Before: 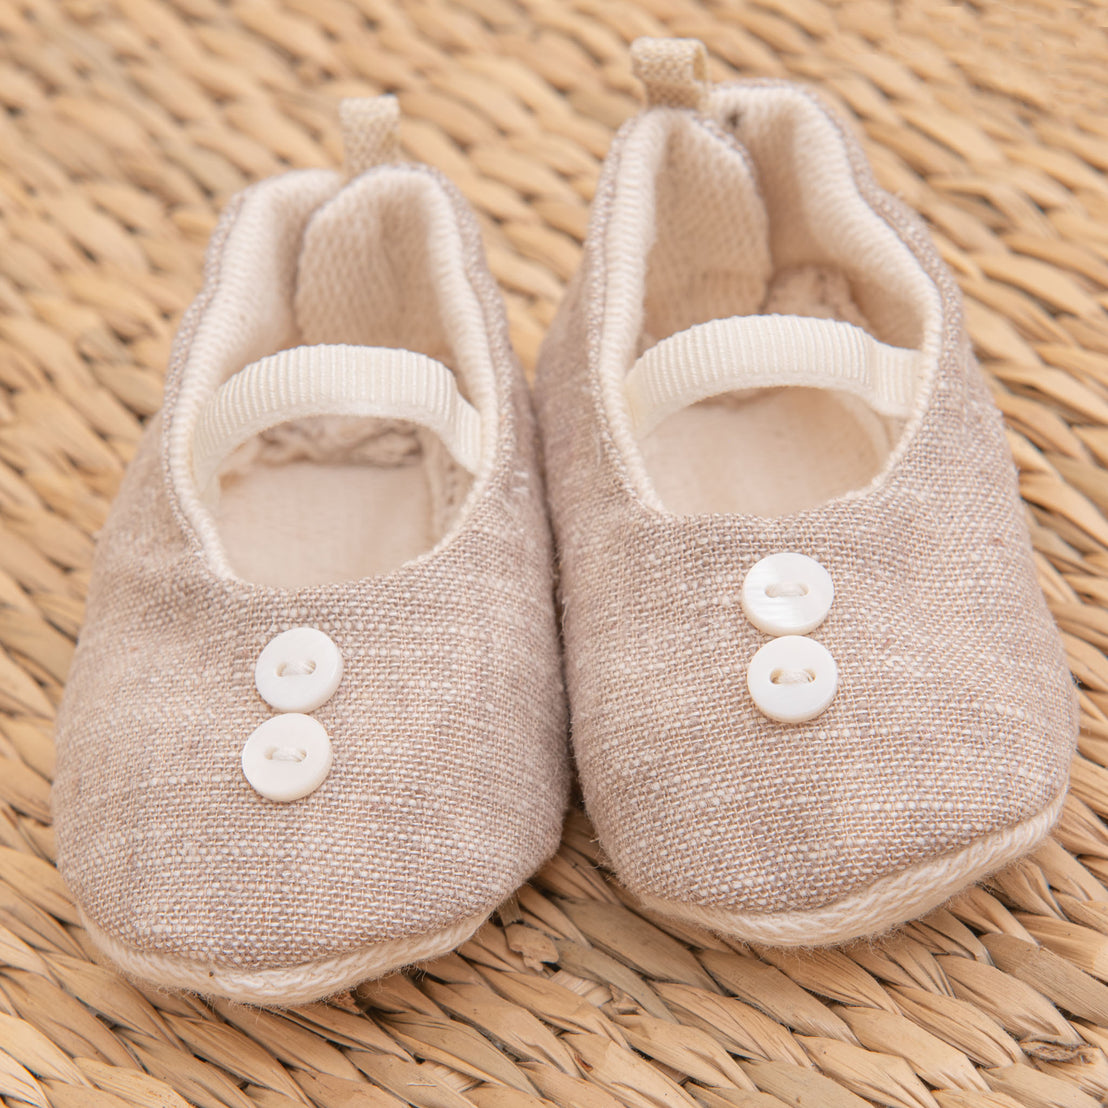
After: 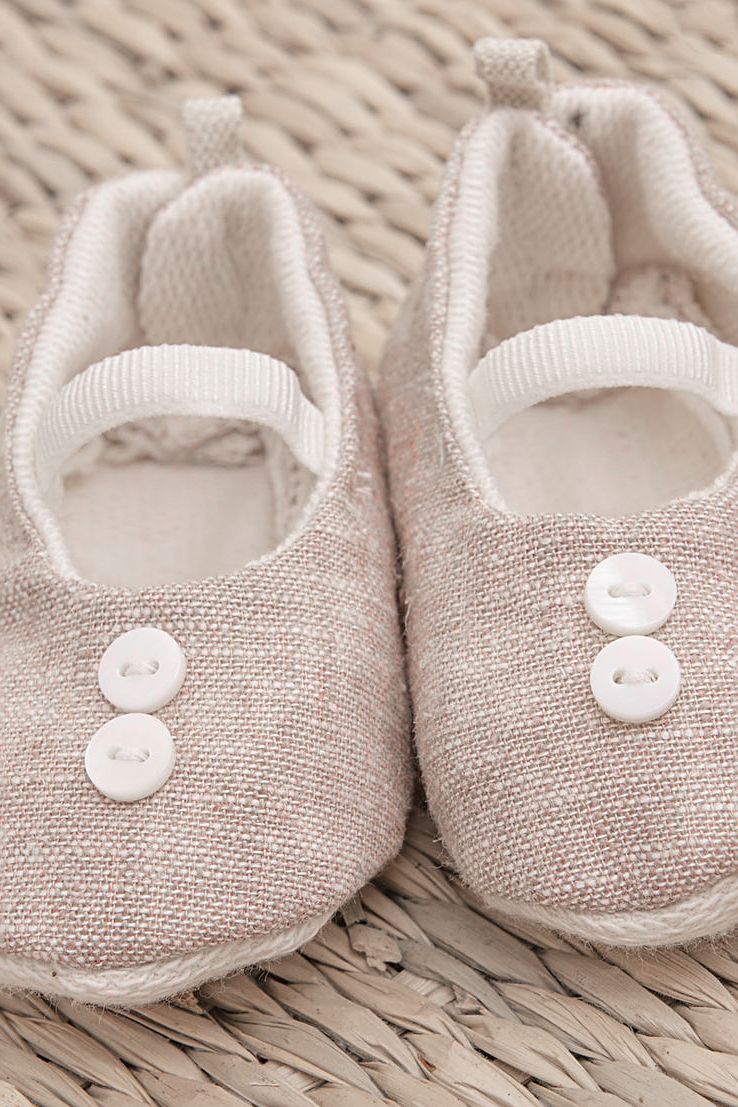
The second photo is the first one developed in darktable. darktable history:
color zones: curves: ch1 [(0, 0.831) (0.08, 0.771) (0.157, 0.268) (0.241, 0.207) (0.562, -0.005) (0.714, -0.013) (0.876, 0.01) (1, 0.831)]
crop and rotate: left 14.292%, right 19.041%
sharpen: on, module defaults
